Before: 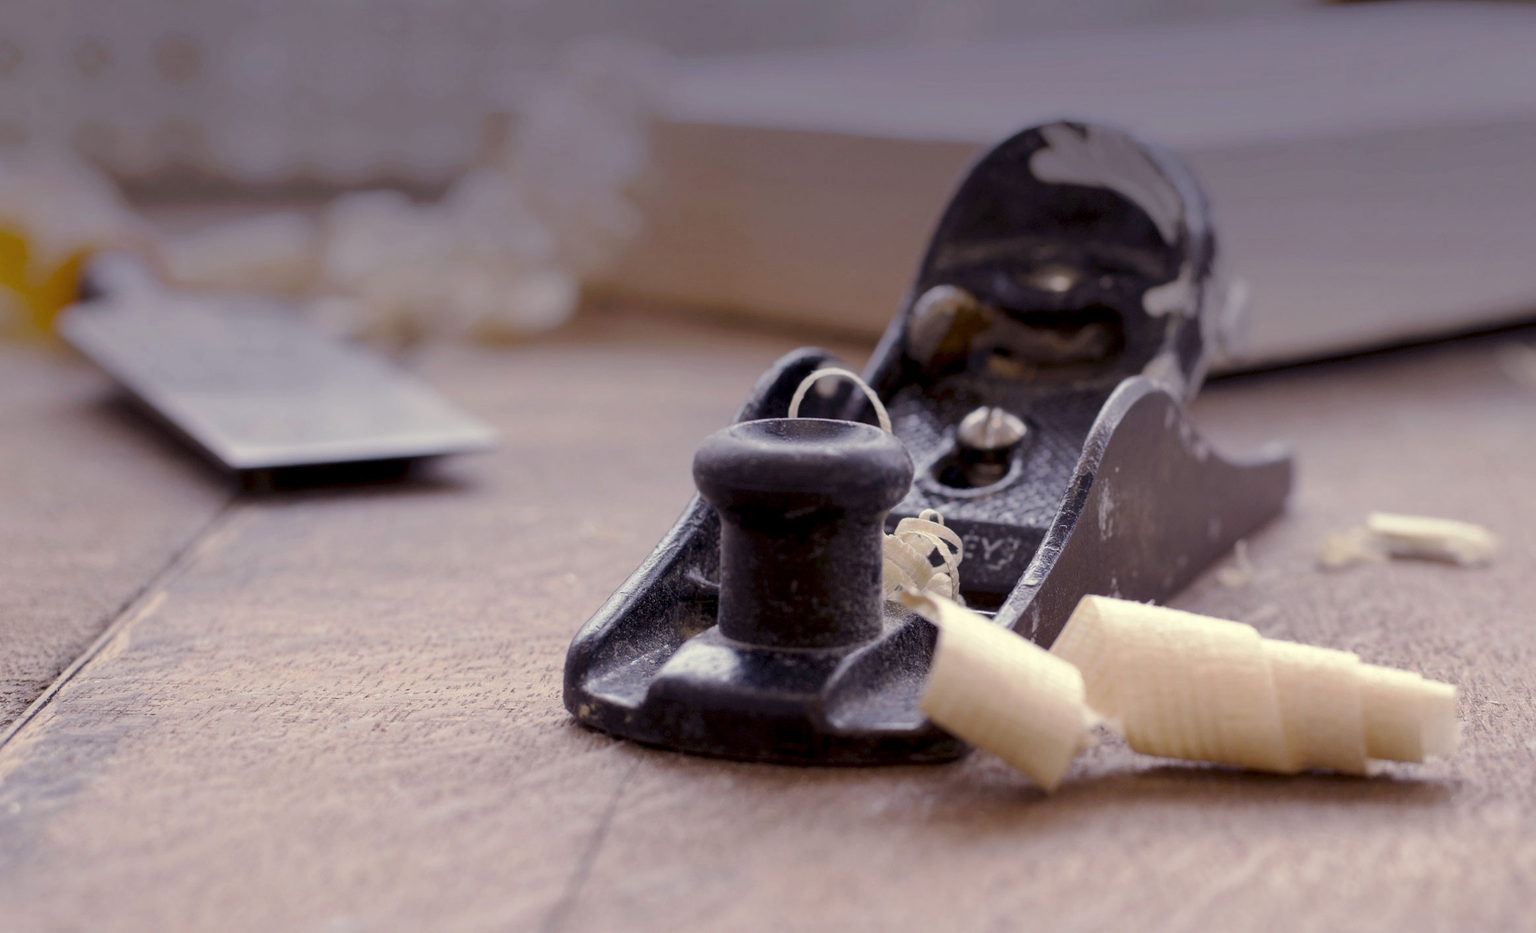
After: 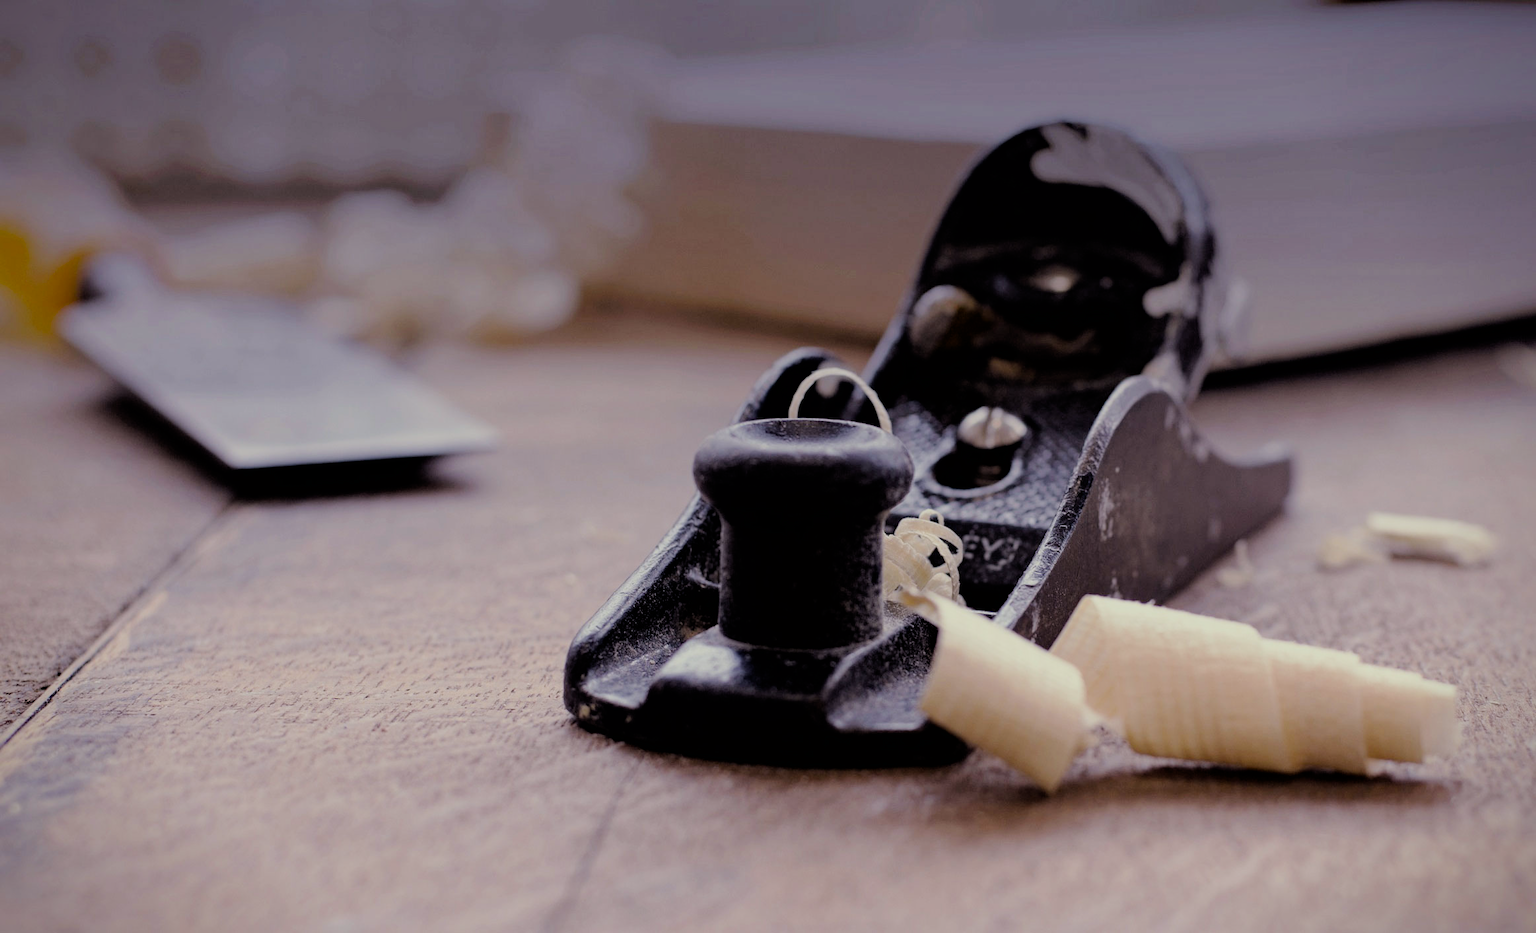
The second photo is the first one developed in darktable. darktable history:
vignetting: fall-off start 88.53%, fall-off radius 44.2%, saturation 0.376, width/height ratio 1.161
filmic rgb: black relative exposure -4.38 EV, white relative exposure 4.56 EV, hardness 2.37, contrast 1.05
haze removal: compatibility mode true, adaptive false
